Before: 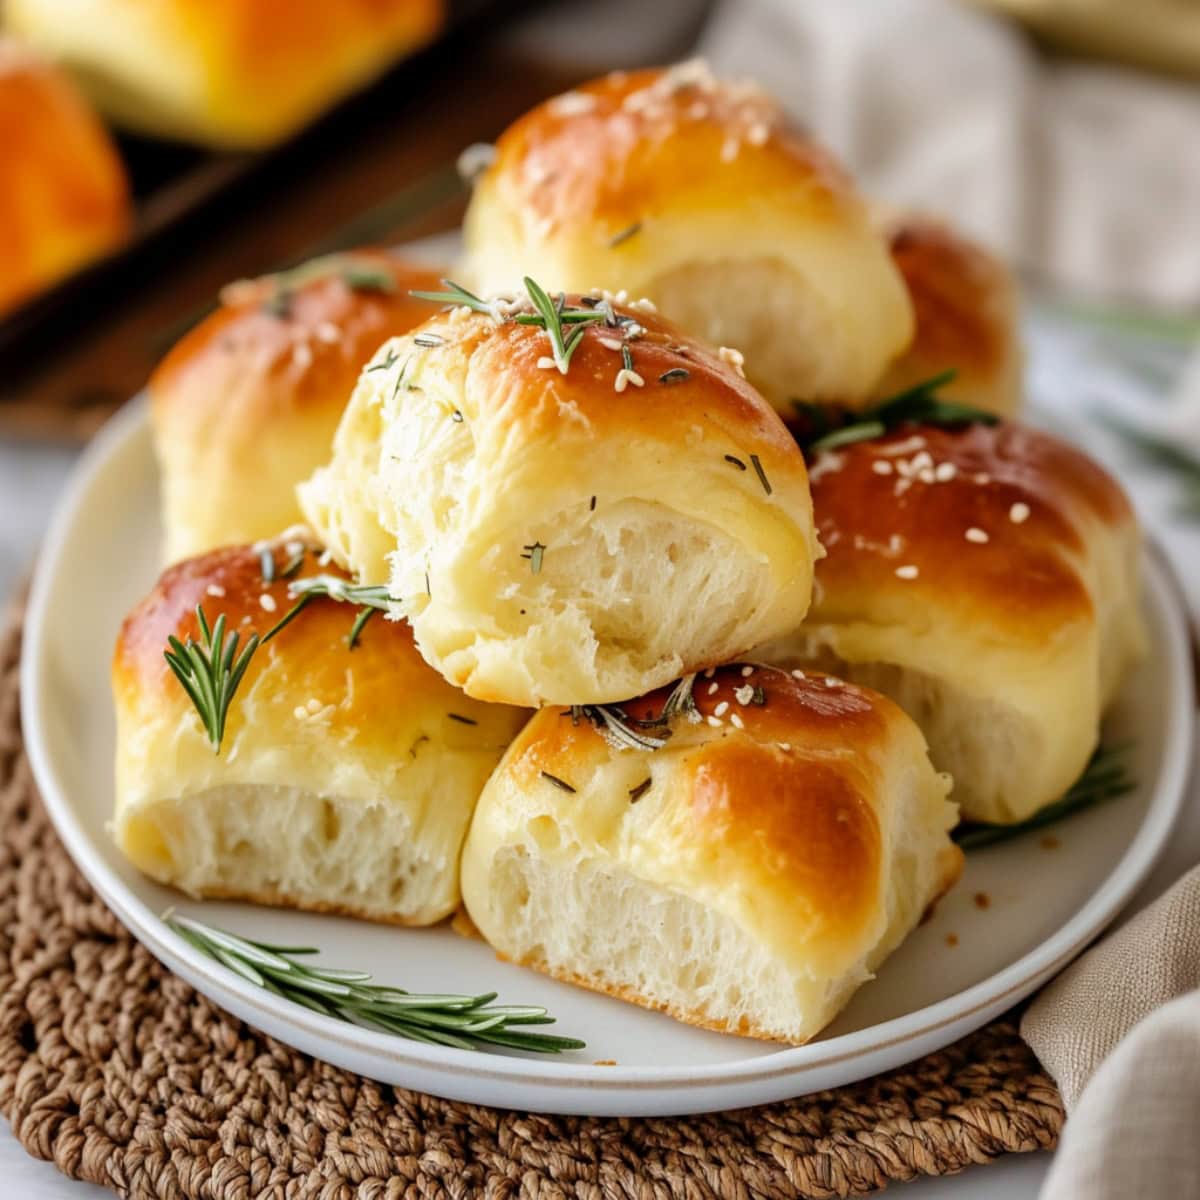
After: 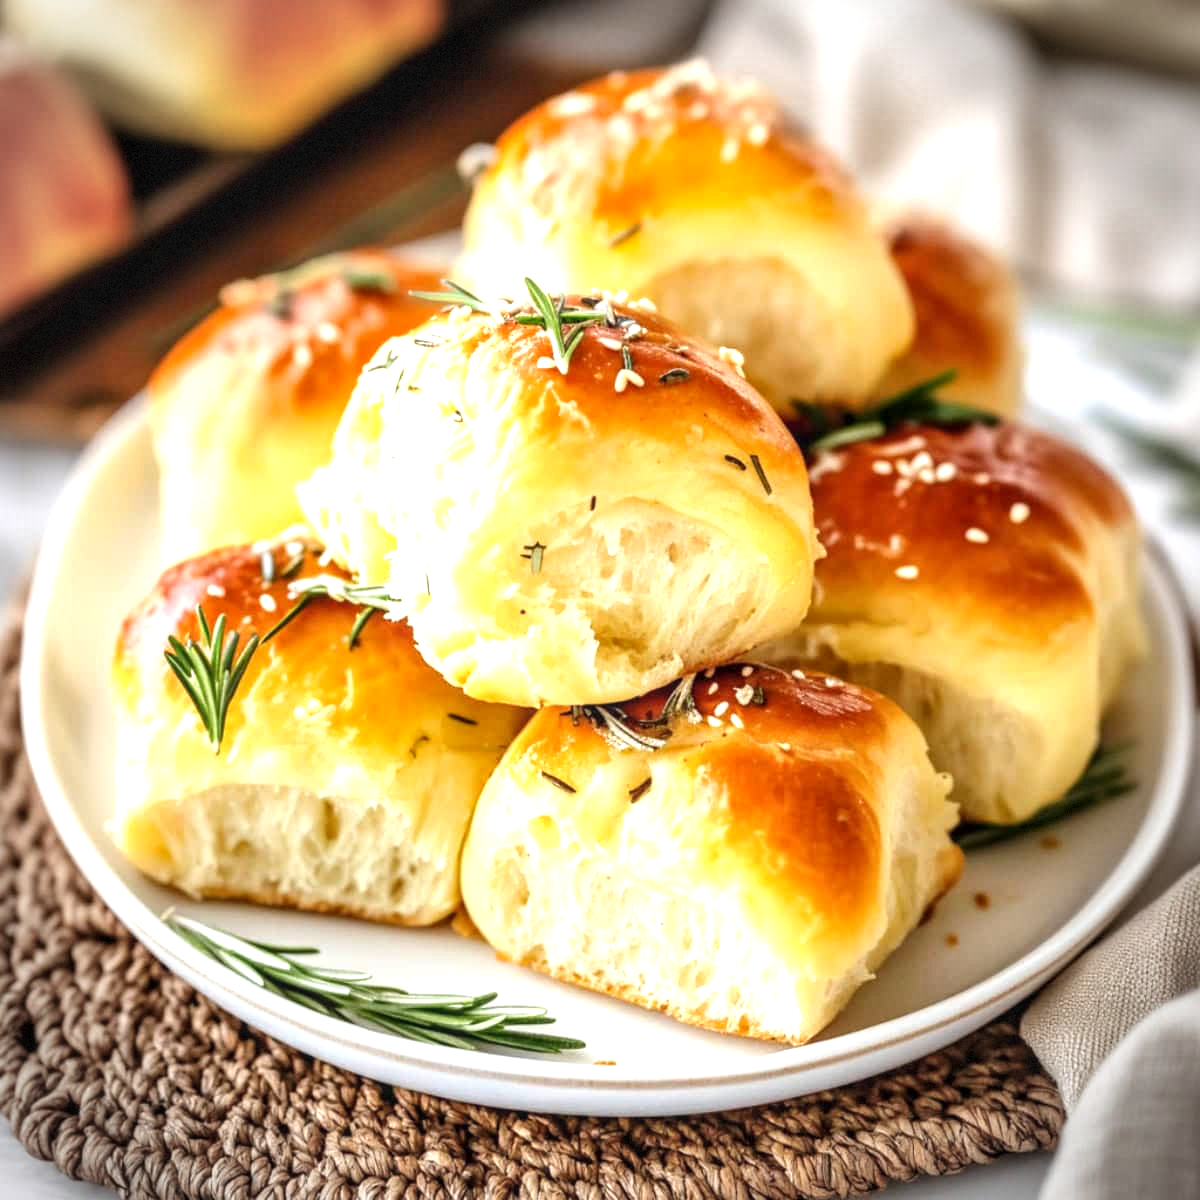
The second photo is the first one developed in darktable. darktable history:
vignetting: dithering 8-bit output
exposure: black level correction 0, exposure 1 EV, compensate highlight preservation false
local contrast: on, module defaults
